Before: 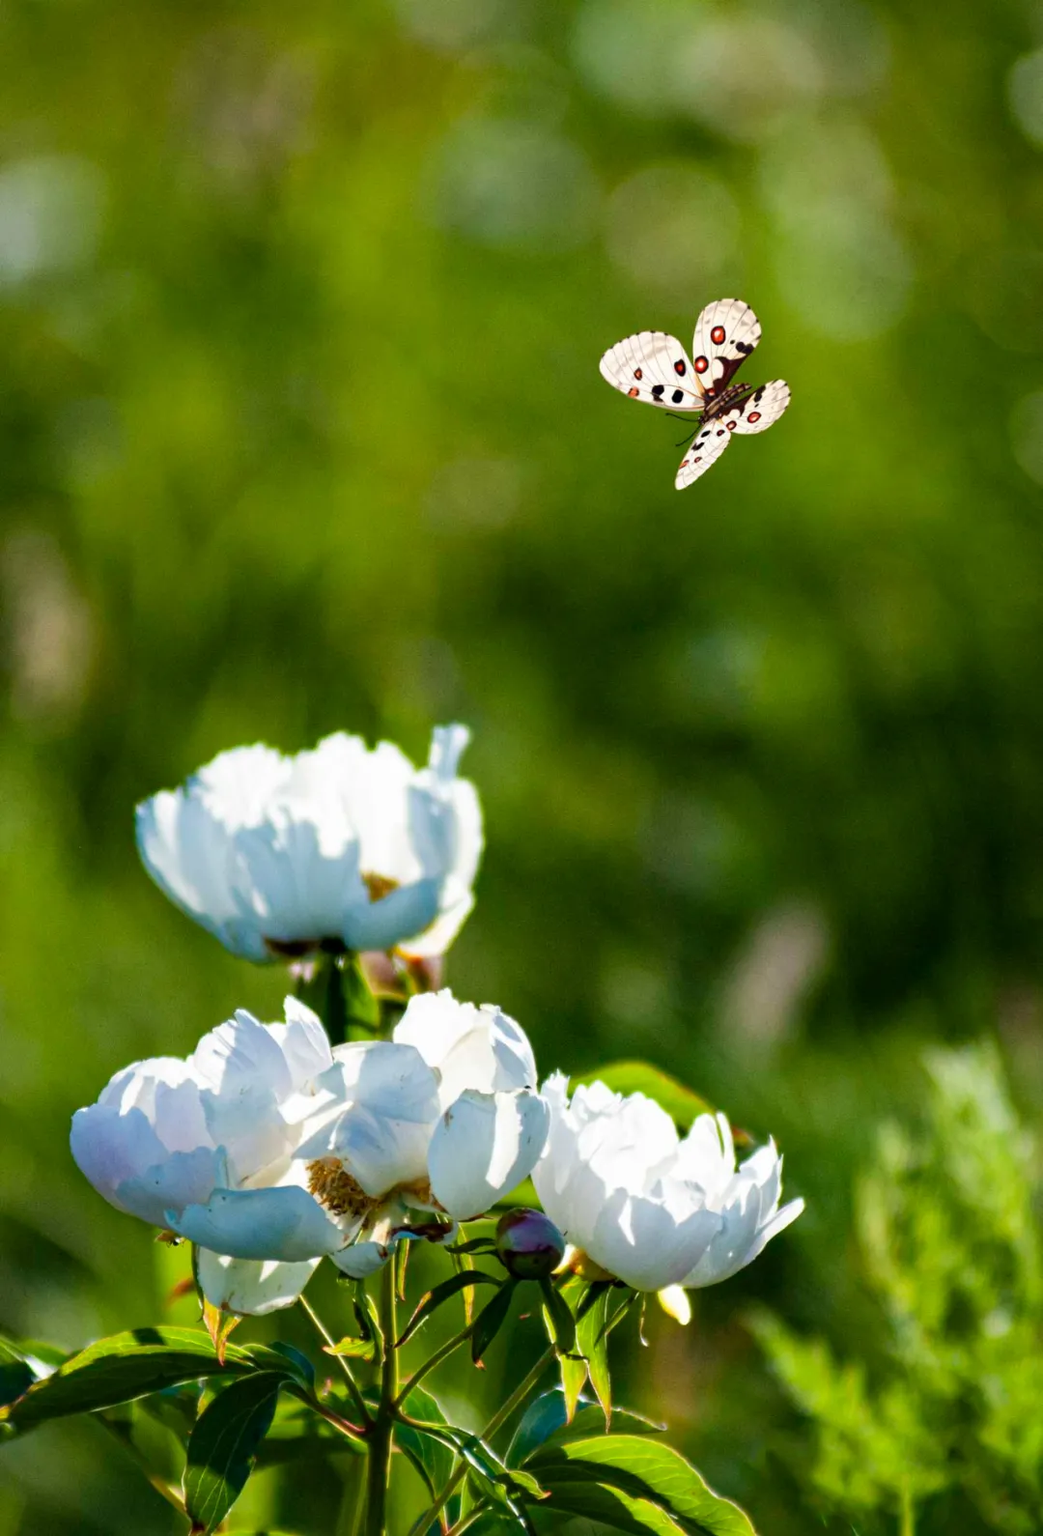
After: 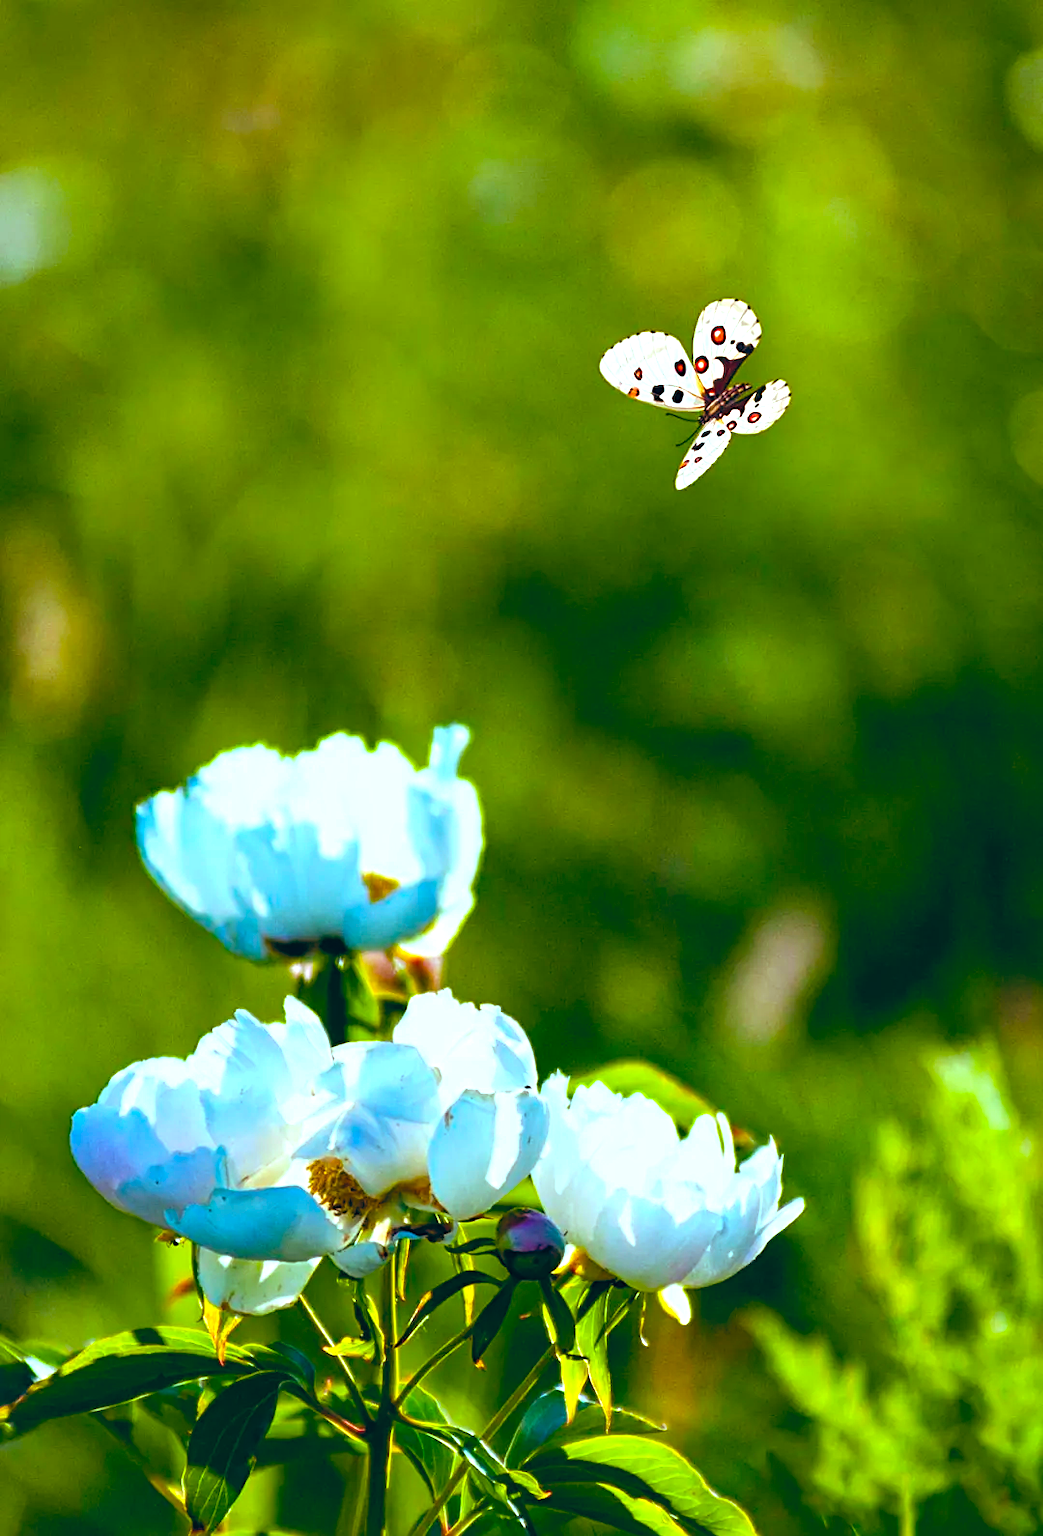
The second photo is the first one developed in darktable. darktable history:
color balance: lift [1.003, 0.993, 1.001, 1.007], gamma [1.018, 1.072, 0.959, 0.928], gain [0.974, 0.873, 1.031, 1.127]
sharpen: on, module defaults
color balance rgb: linear chroma grading › global chroma 20%, perceptual saturation grading › global saturation 25%, perceptual brilliance grading › global brilliance 20%, global vibrance 20%
